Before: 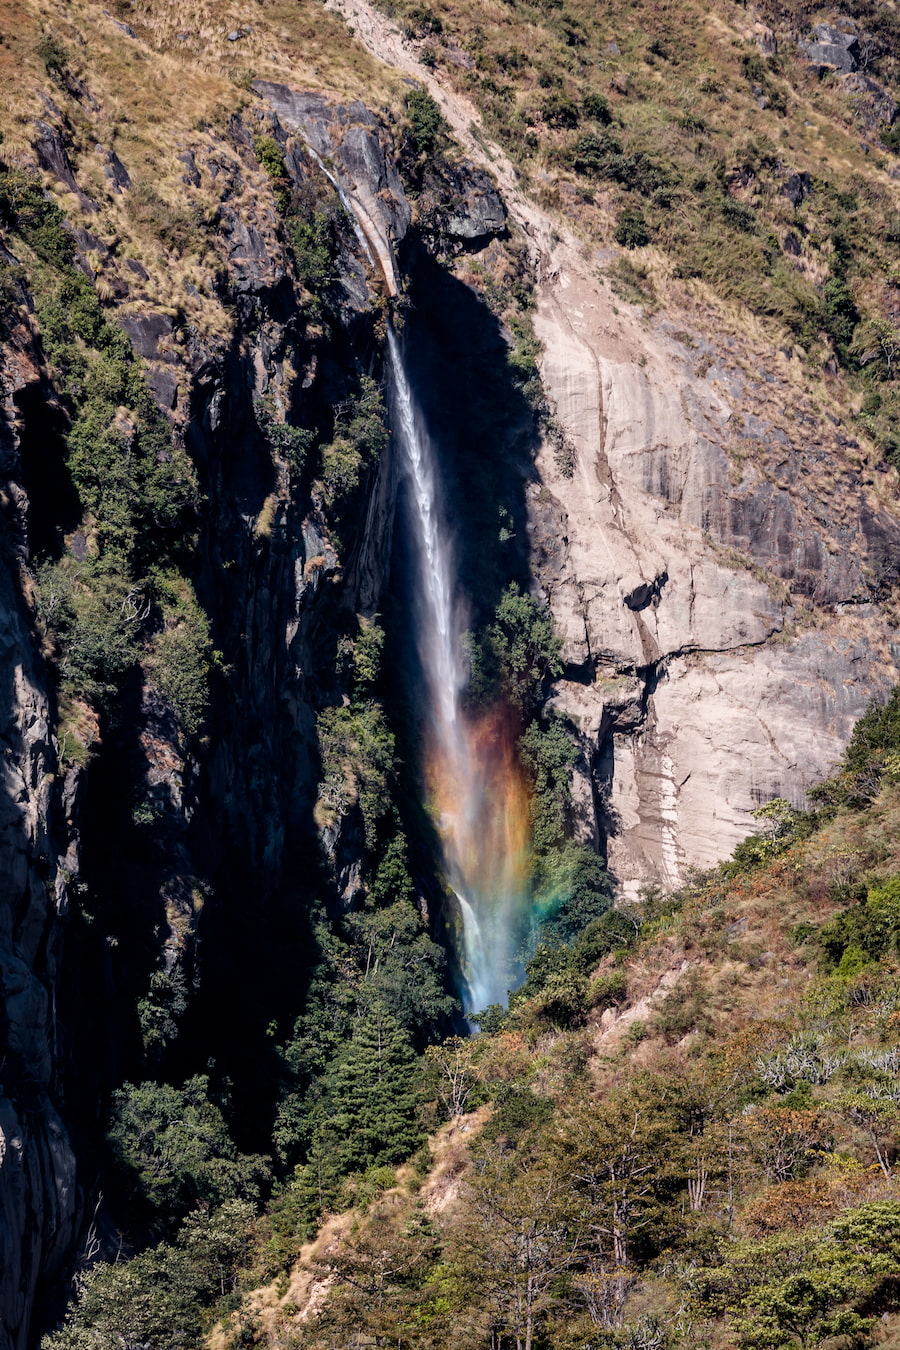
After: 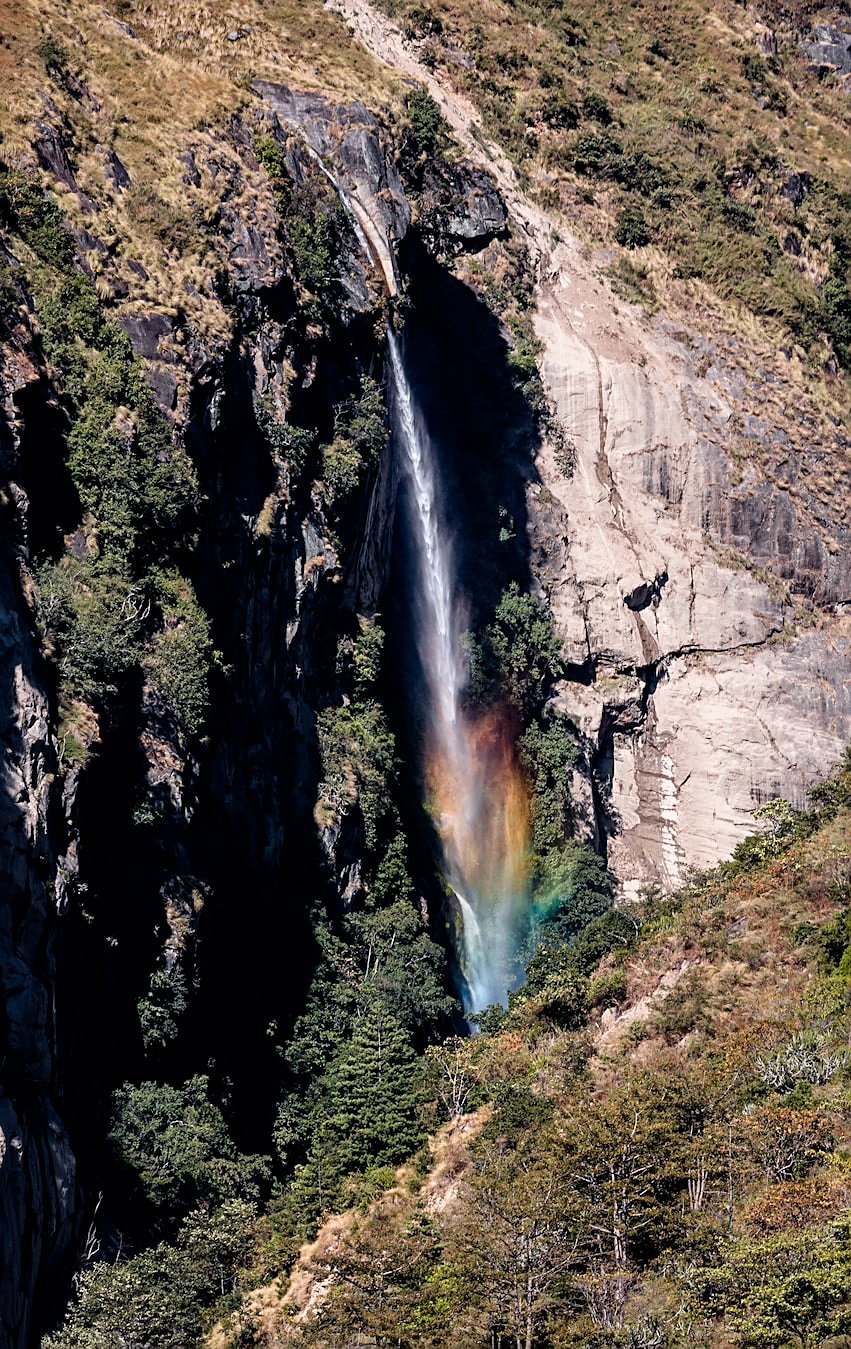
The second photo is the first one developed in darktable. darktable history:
crop and rotate: left 0%, right 5.395%
levels: black 8.56%, levels [0, 0.476, 0.951]
sharpen: on, module defaults
tone equalizer: on, module defaults
contrast brightness saturation: contrast 0.03, brightness -0.03
filmic rgb: black relative exposure -9.41 EV, white relative exposure 3.02 EV, threshold 2.98 EV, hardness 6.08, enable highlight reconstruction true
